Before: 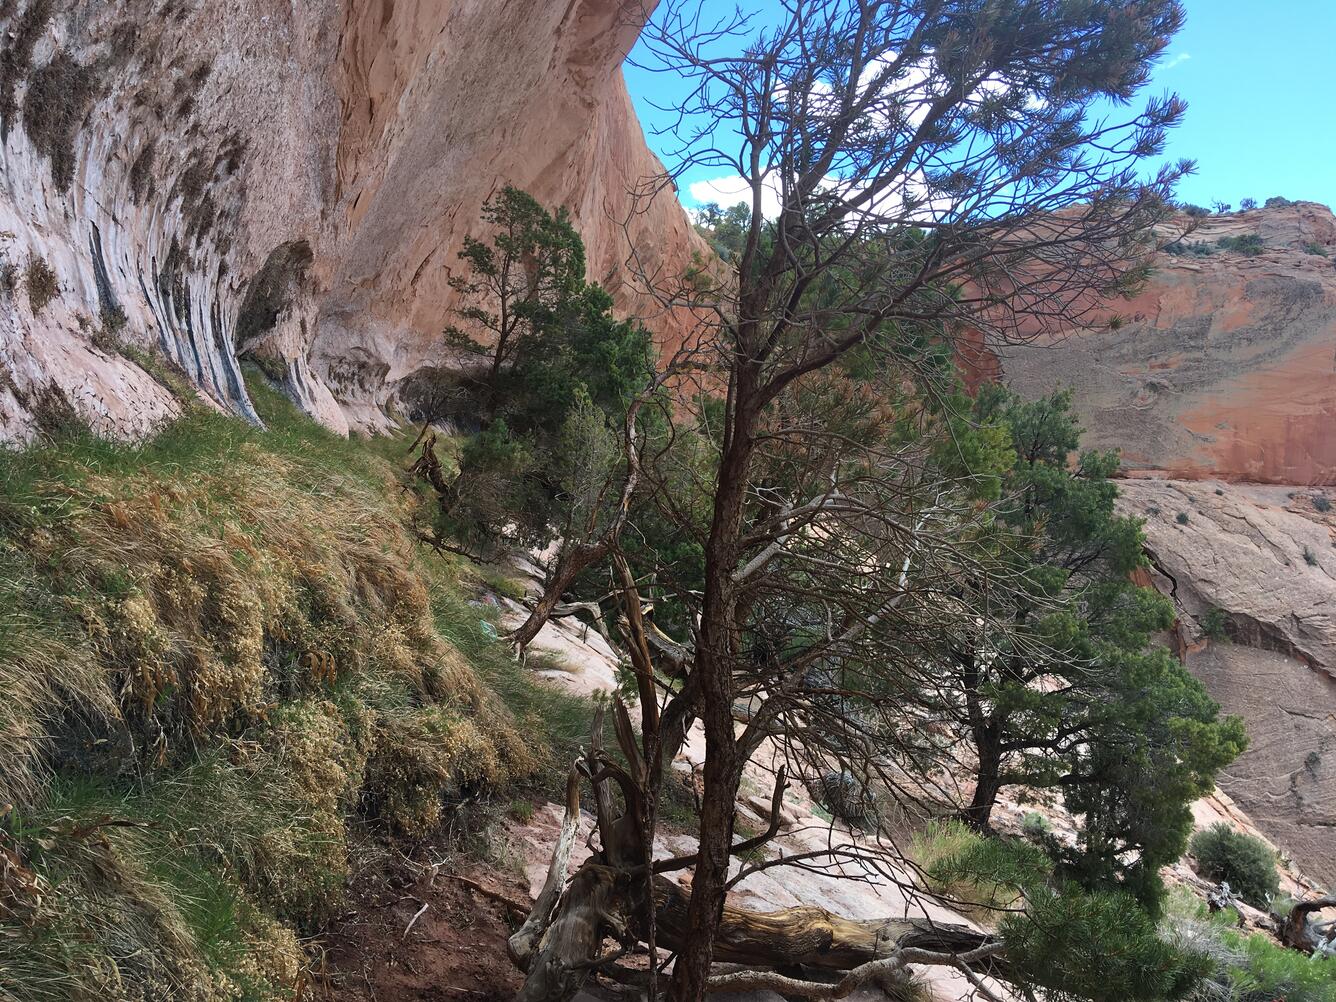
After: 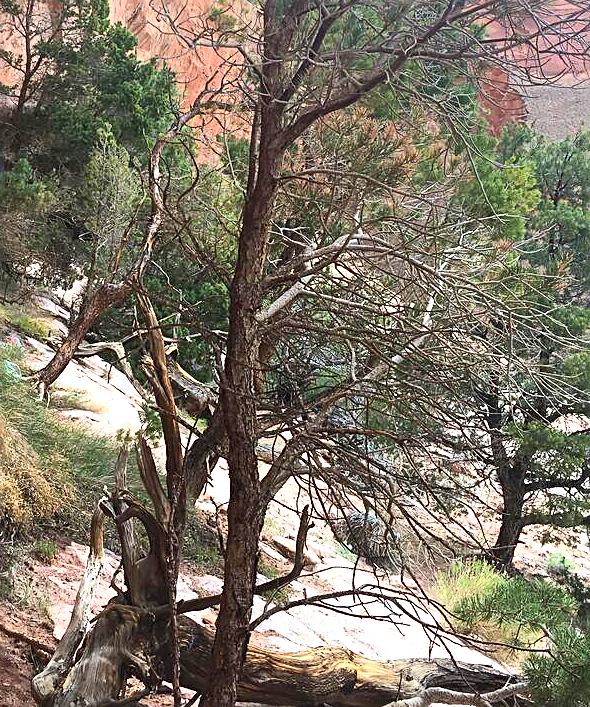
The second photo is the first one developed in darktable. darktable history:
exposure: exposure 0.921 EV, compensate exposure bias true, compensate highlight preservation false
crop: left 35.701%, top 26.033%, right 20.067%, bottom 3.356%
sharpen: on, module defaults
contrast brightness saturation: contrast 0.201, brightness 0.163, saturation 0.225
